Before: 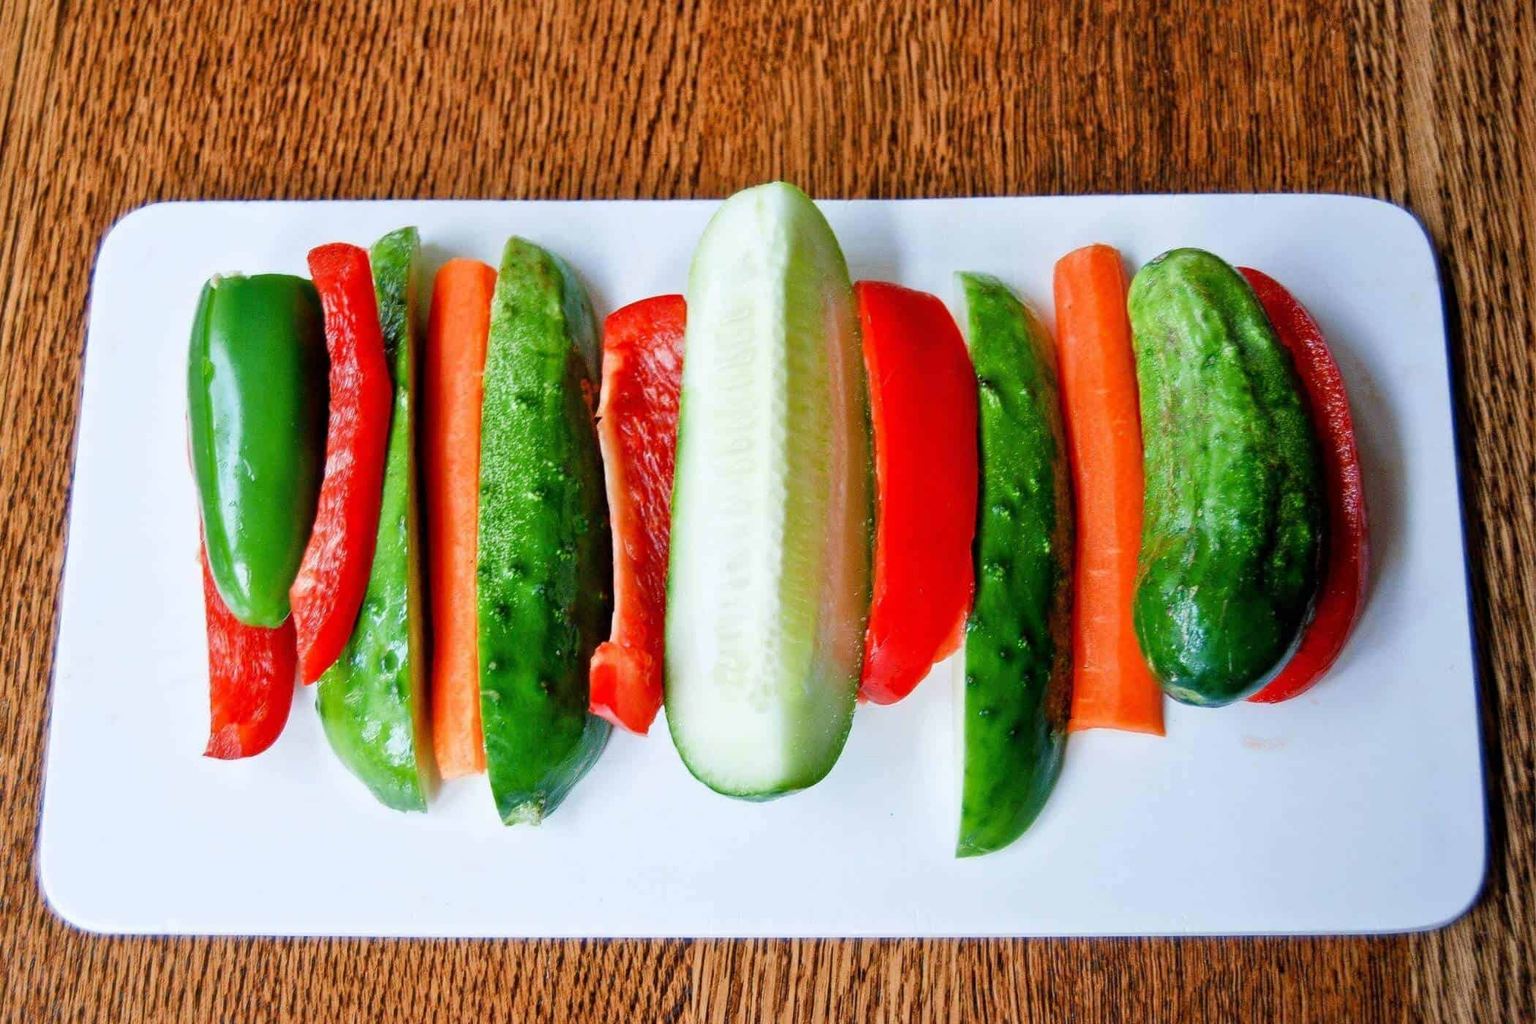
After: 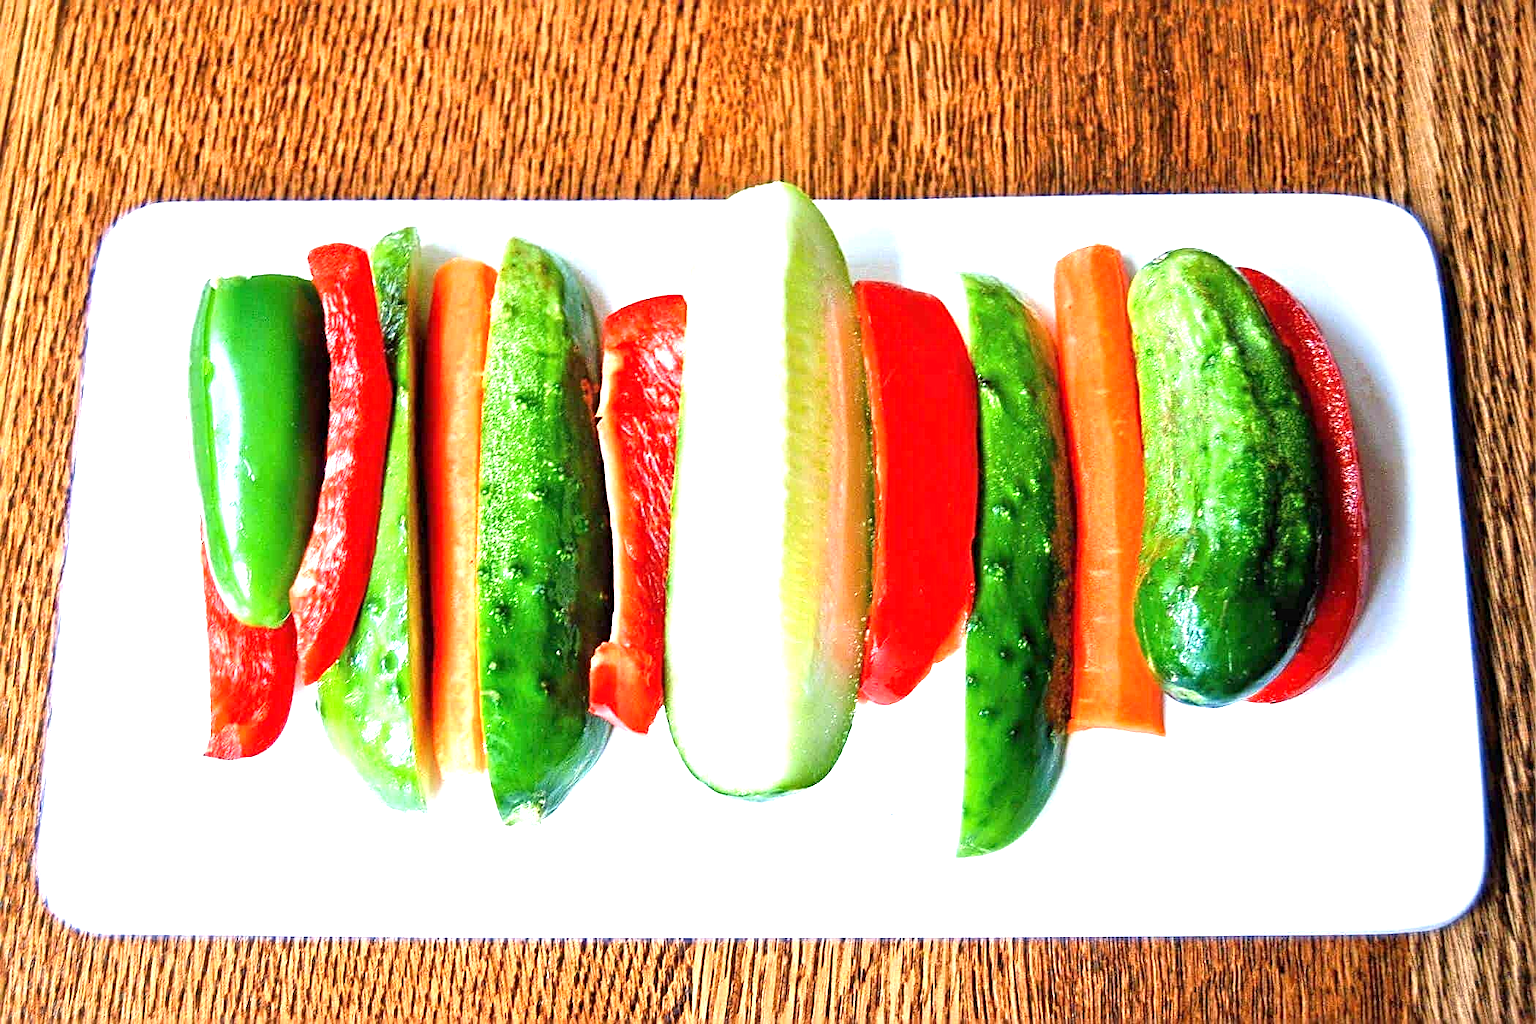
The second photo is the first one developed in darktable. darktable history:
white balance: emerald 1
sharpen: radius 2.531, amount 0.628
exposure: black level correction 0, exposure 1.3 EV, compensate highlight preservation false
